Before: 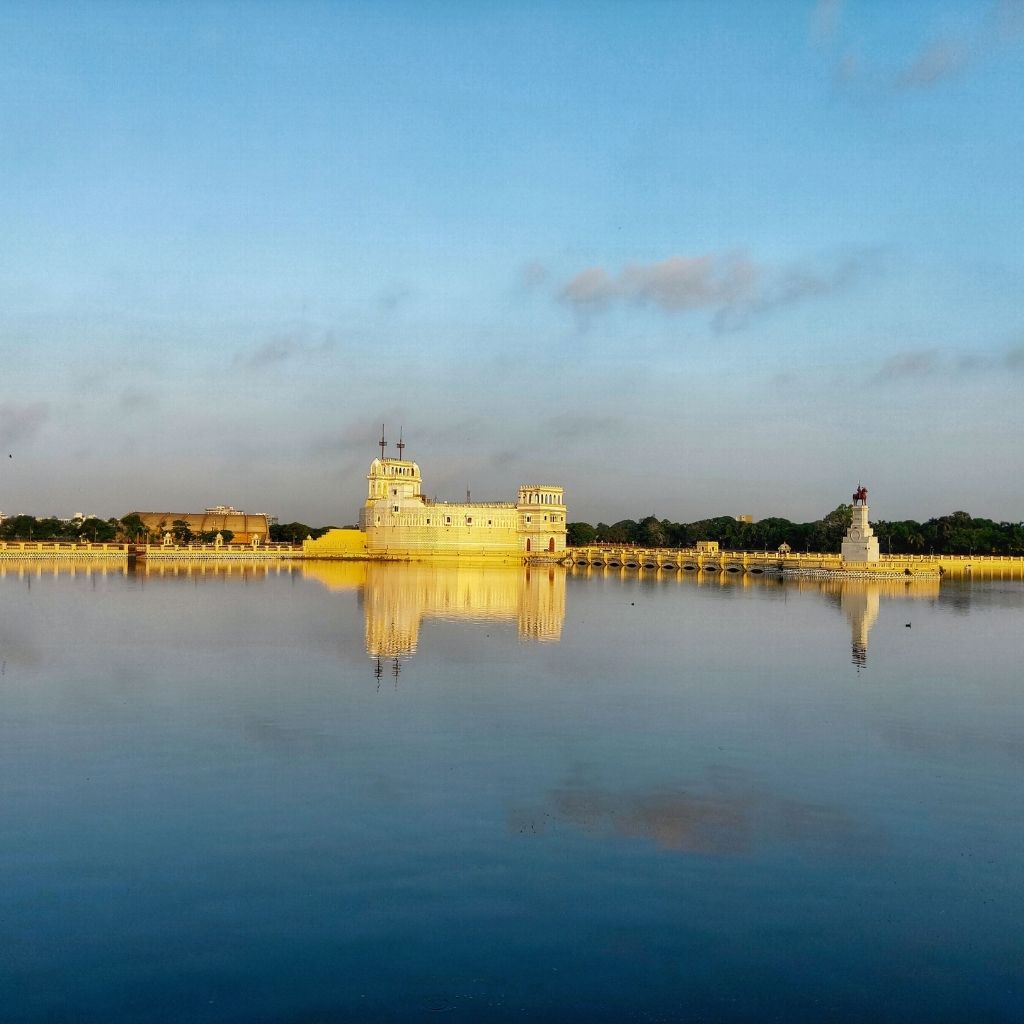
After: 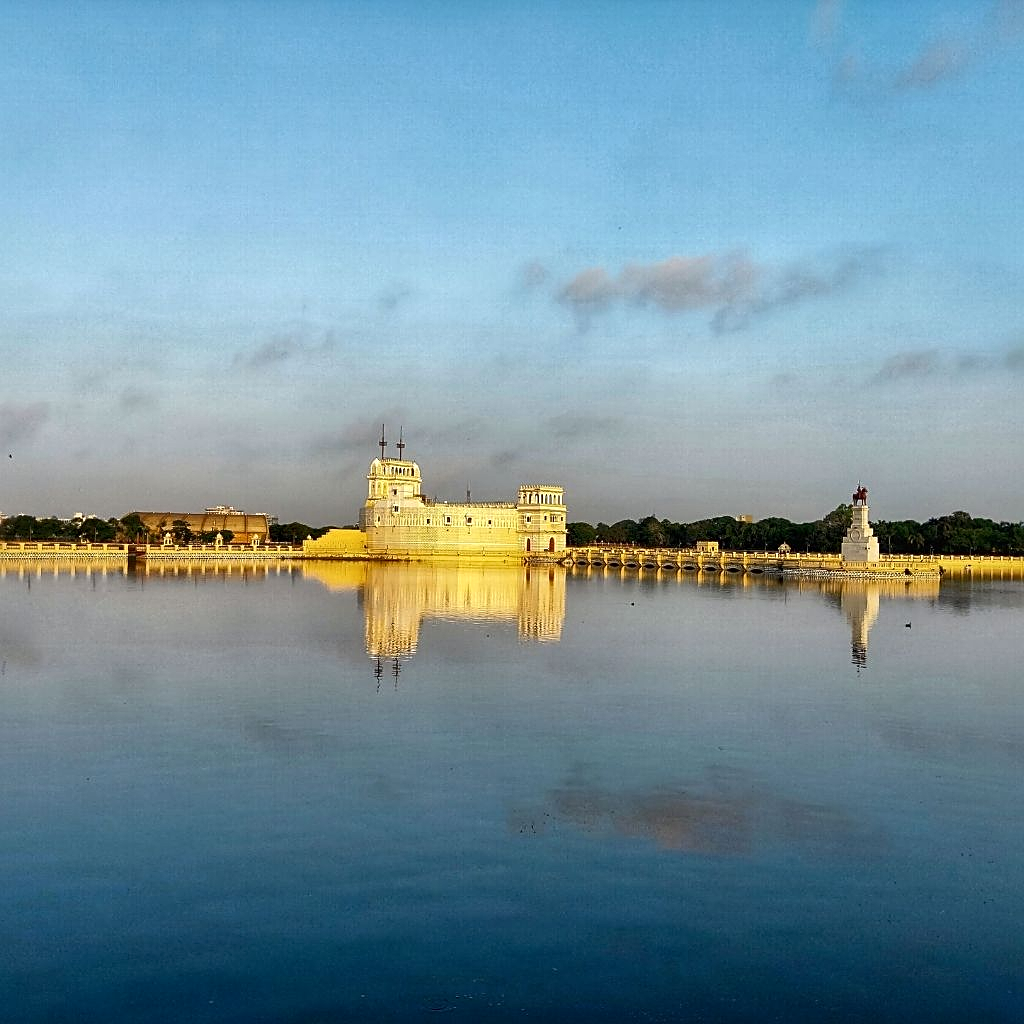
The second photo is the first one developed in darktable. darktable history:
sharpen: on, module defaults
local contrast: mode bilateral grid, contrast 20, coarseness 50, detail 150%, midtone range 0.2
